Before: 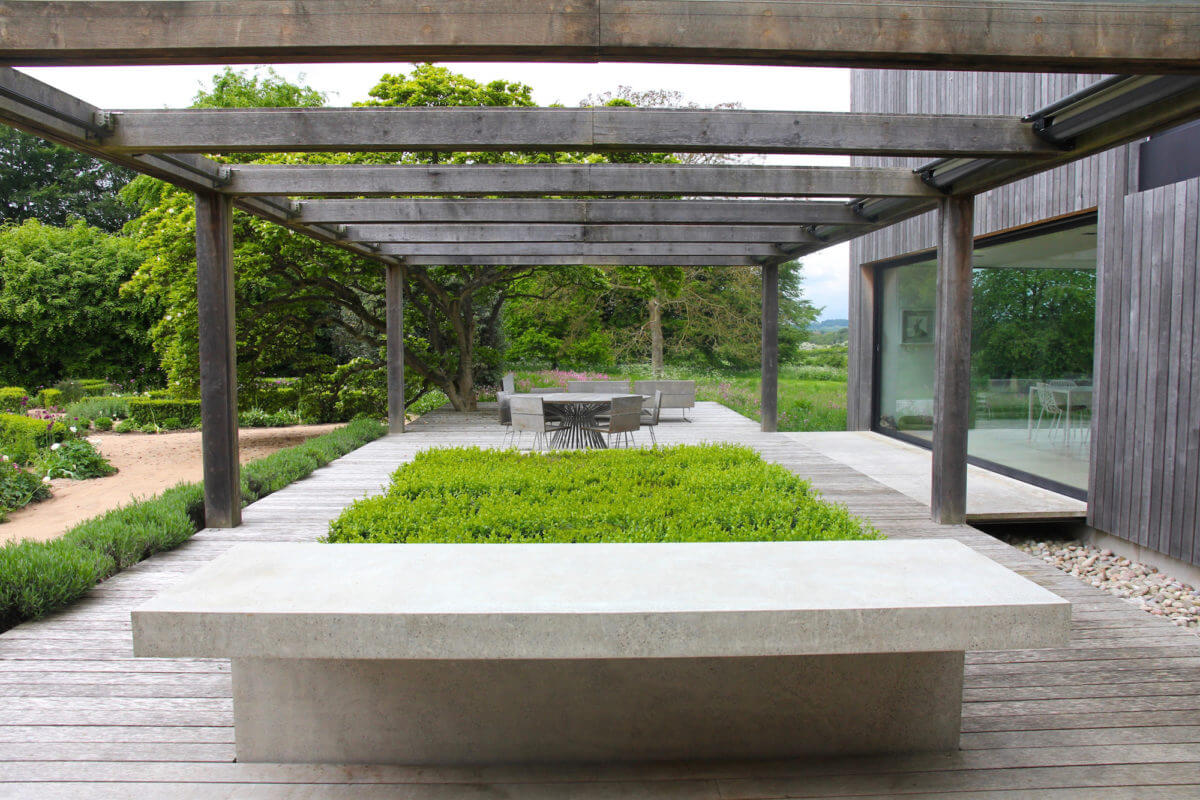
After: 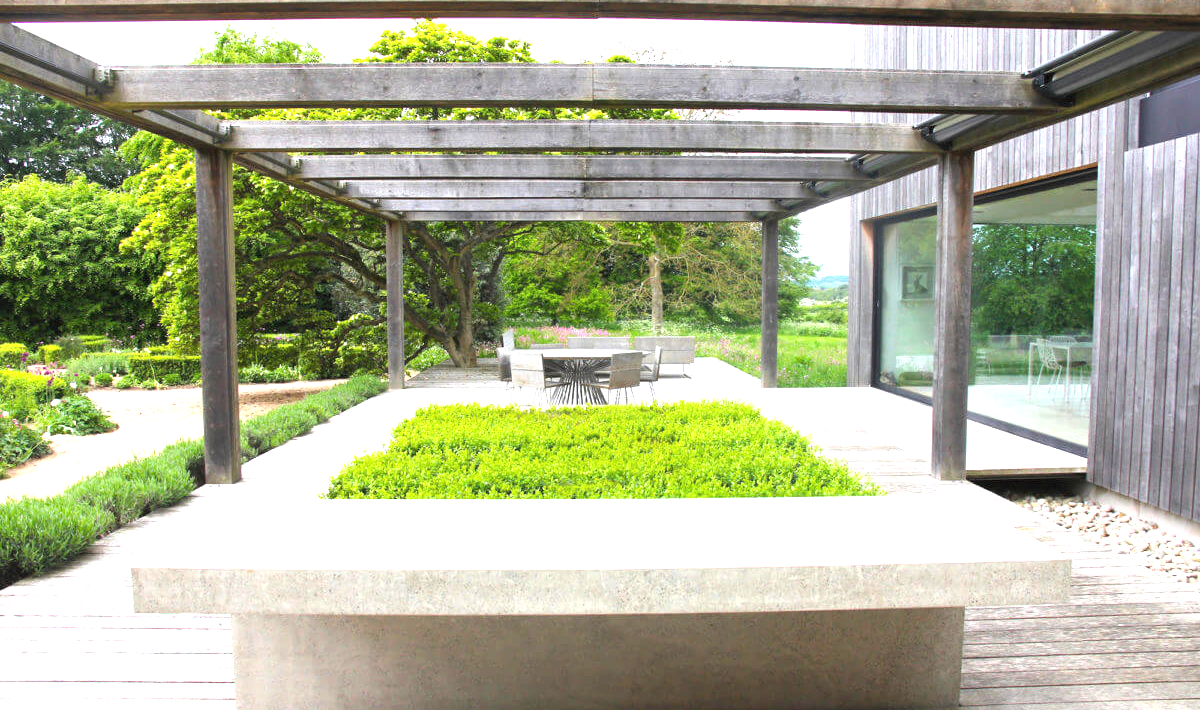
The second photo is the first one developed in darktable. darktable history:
crop and rotate: top 5.581%, bottom 5.608%
exposure: black level correction 0, exposure 1.285 EV, compensate exposure bias true, compensate highlight preservation false
tone equalizer: on, module defaults
